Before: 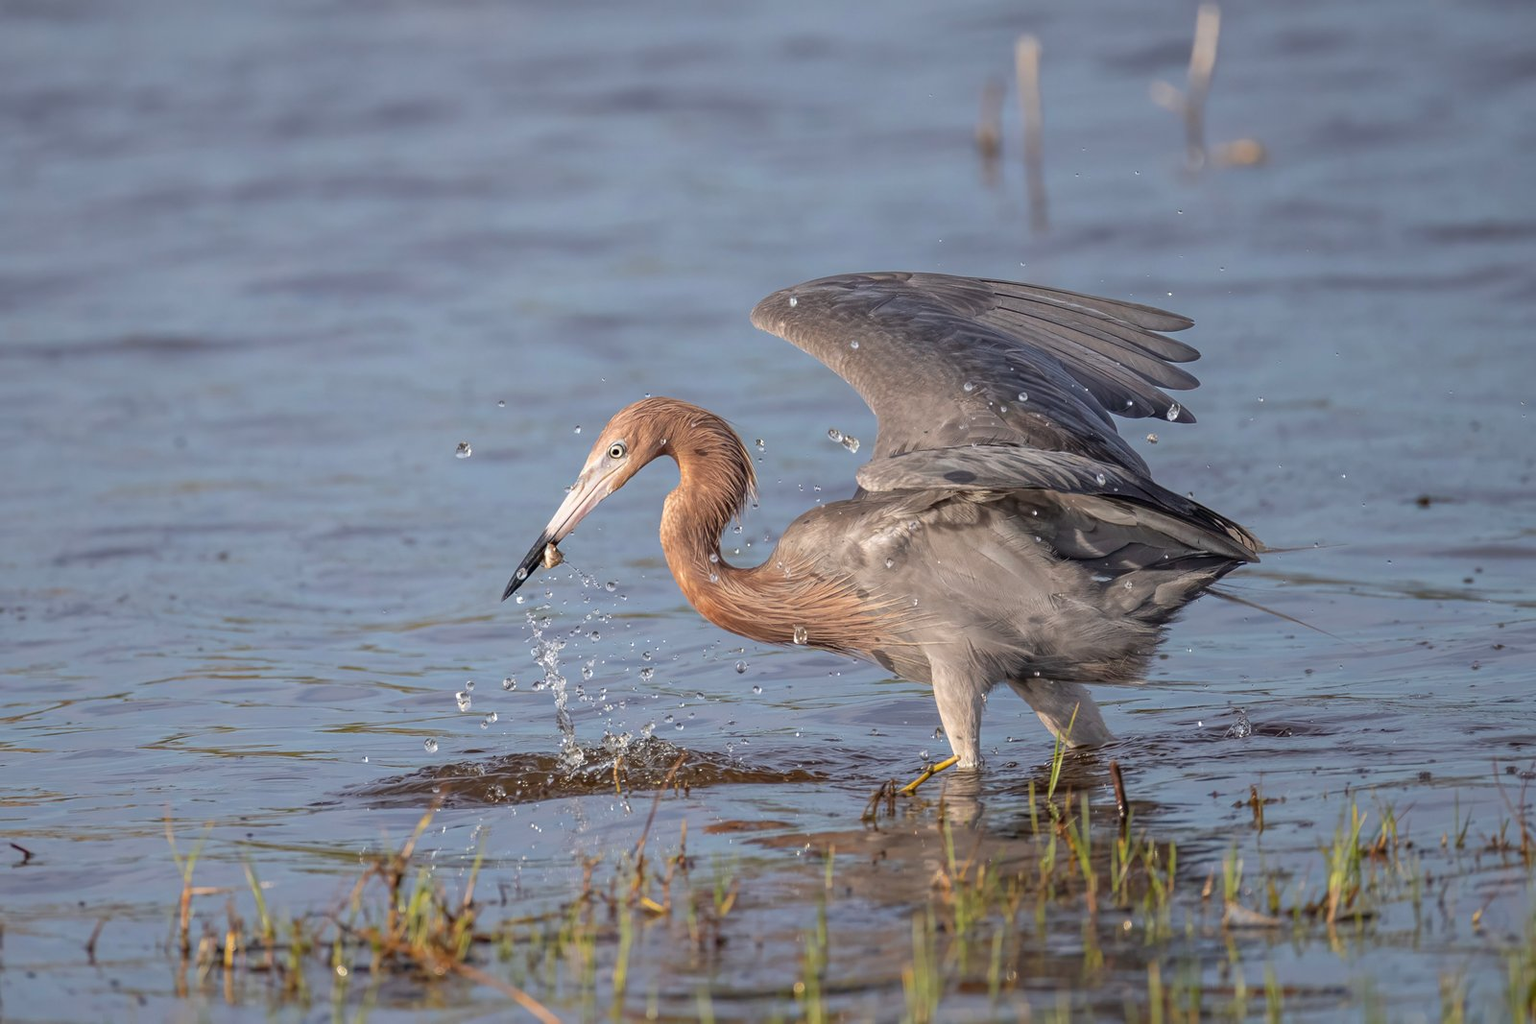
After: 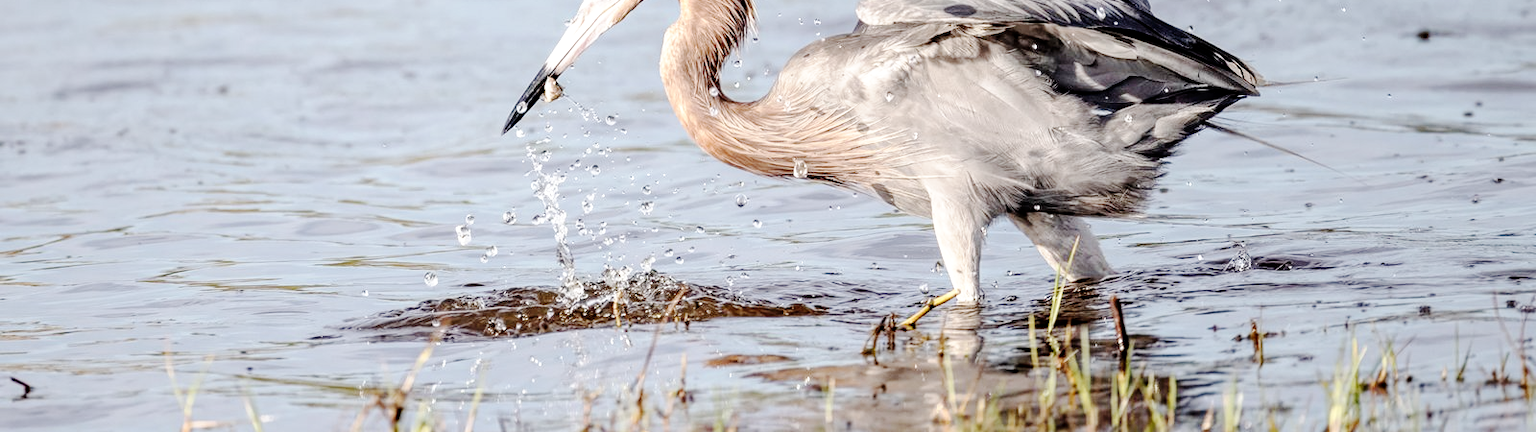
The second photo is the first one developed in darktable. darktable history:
local contrast: highlights 100%, shadows 100%, detail 120%, midtone range 0.2
crop: top 45.551%, bottom 12.262%
contrast brightness saturation: contrast 0.1, saturation -0.36
tone curve: curves: ch0 [(0, 0) (0.003, 0) (0.011, 0.001) (0.025, 0.003) (0.044, 0.005) (0.069, 0.012) (0.1, 0.023) (0.136, 0.039) (0.177, 0.088) (0.224, 0.15) (0.277, 0.24) (0.335, 0.337) (0.399, 0.437) (0.468, 0.535) (0.543, 0.629) (0.623, 0.71) (0.709, 0.782) (0.801, 0.856) (0.898, 0.94) (1, 1)], preserve colors none
base curve: curves: ch0 [(0, 0) (0.028, 0.03) (0.121, 0.232) (0.46, 0.748) (0.859, 0.968) (1, 1)], preserve colors none
